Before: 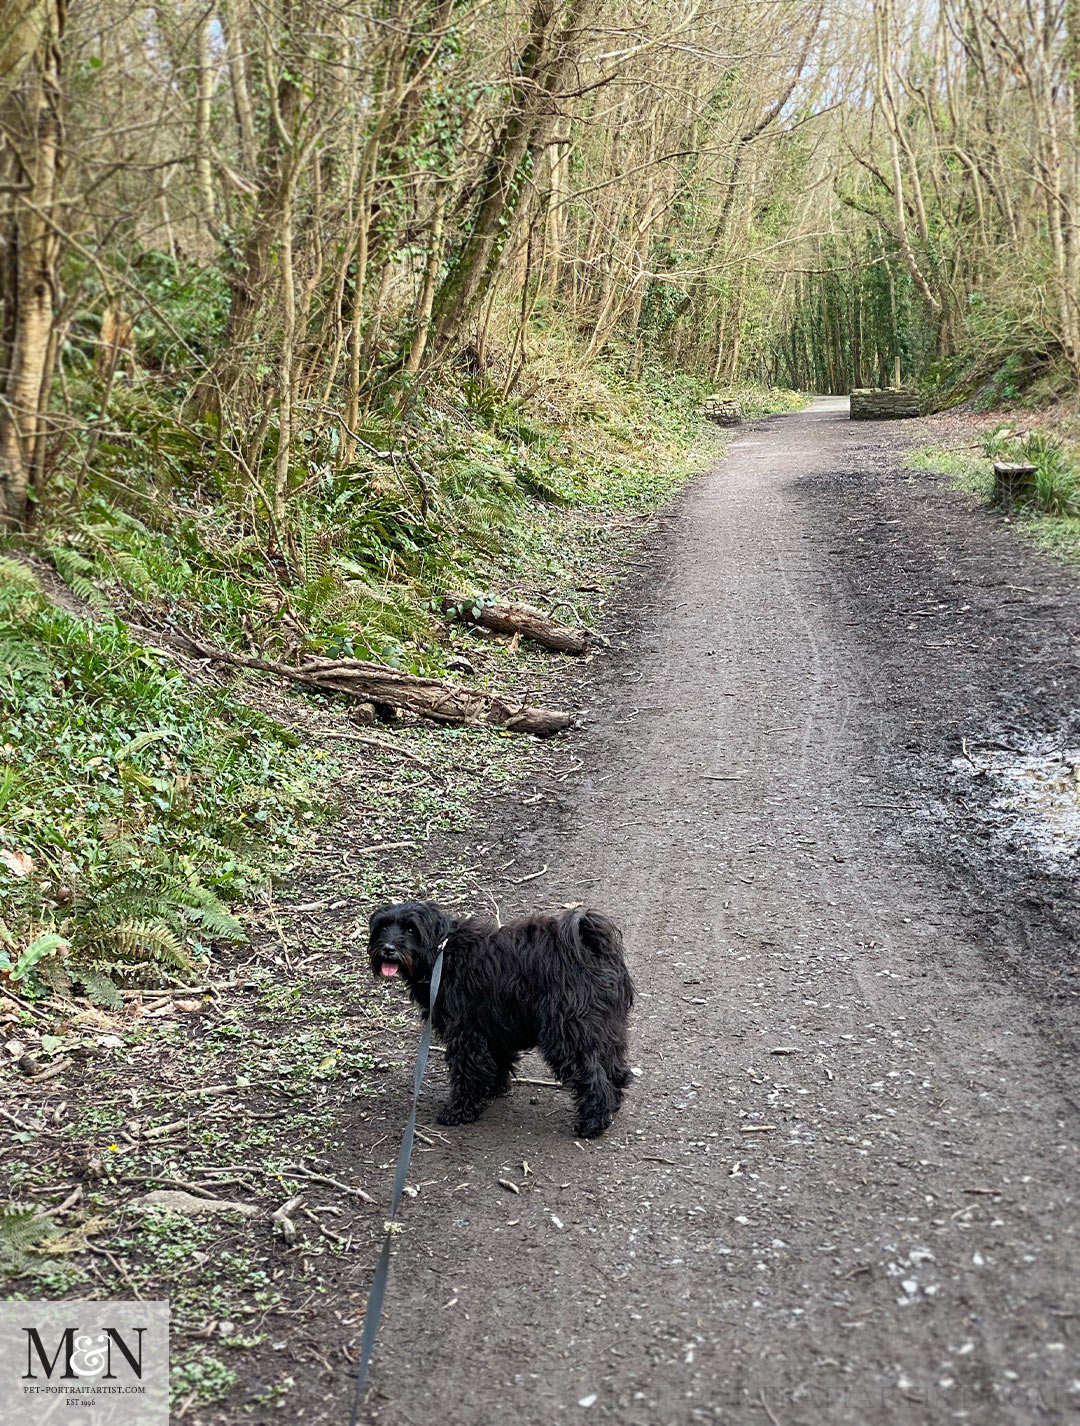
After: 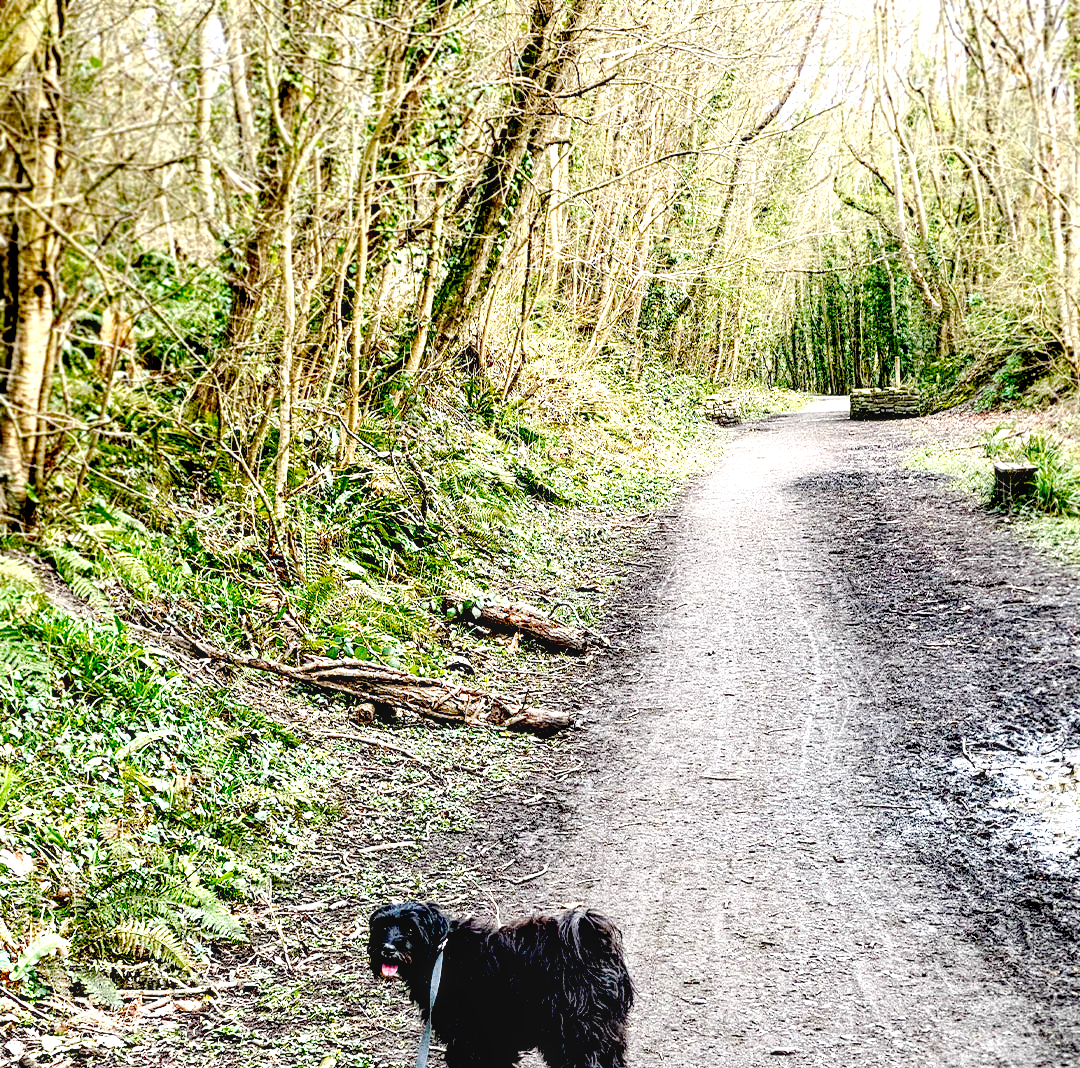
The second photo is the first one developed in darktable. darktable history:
exposure: black level correction 0.035, exposure 0.9 EV, compensate highlight preservation false
tone curve: curves: ch0 [(0, 0) (0.003, 0) (0.011, 0.001) (0.025, 0.003) (0.044, 0.005) (0.069, 0.012) (0.1, 0.023) (0.136, 0.039) (0.177, 0.088) (0.224, 0.15) (0.277, 0.24) (0.335, 0.337) (0.399, 0.437) (0.468, 0.535) (0.543, 0.629) (0.623, 0.71) (0.709, 0.782) (0.801, 0.856) (0.898, 0.94) (1, 1)], preserve colors none
crop: bottom 24.967%
local contrast: detail 130%
